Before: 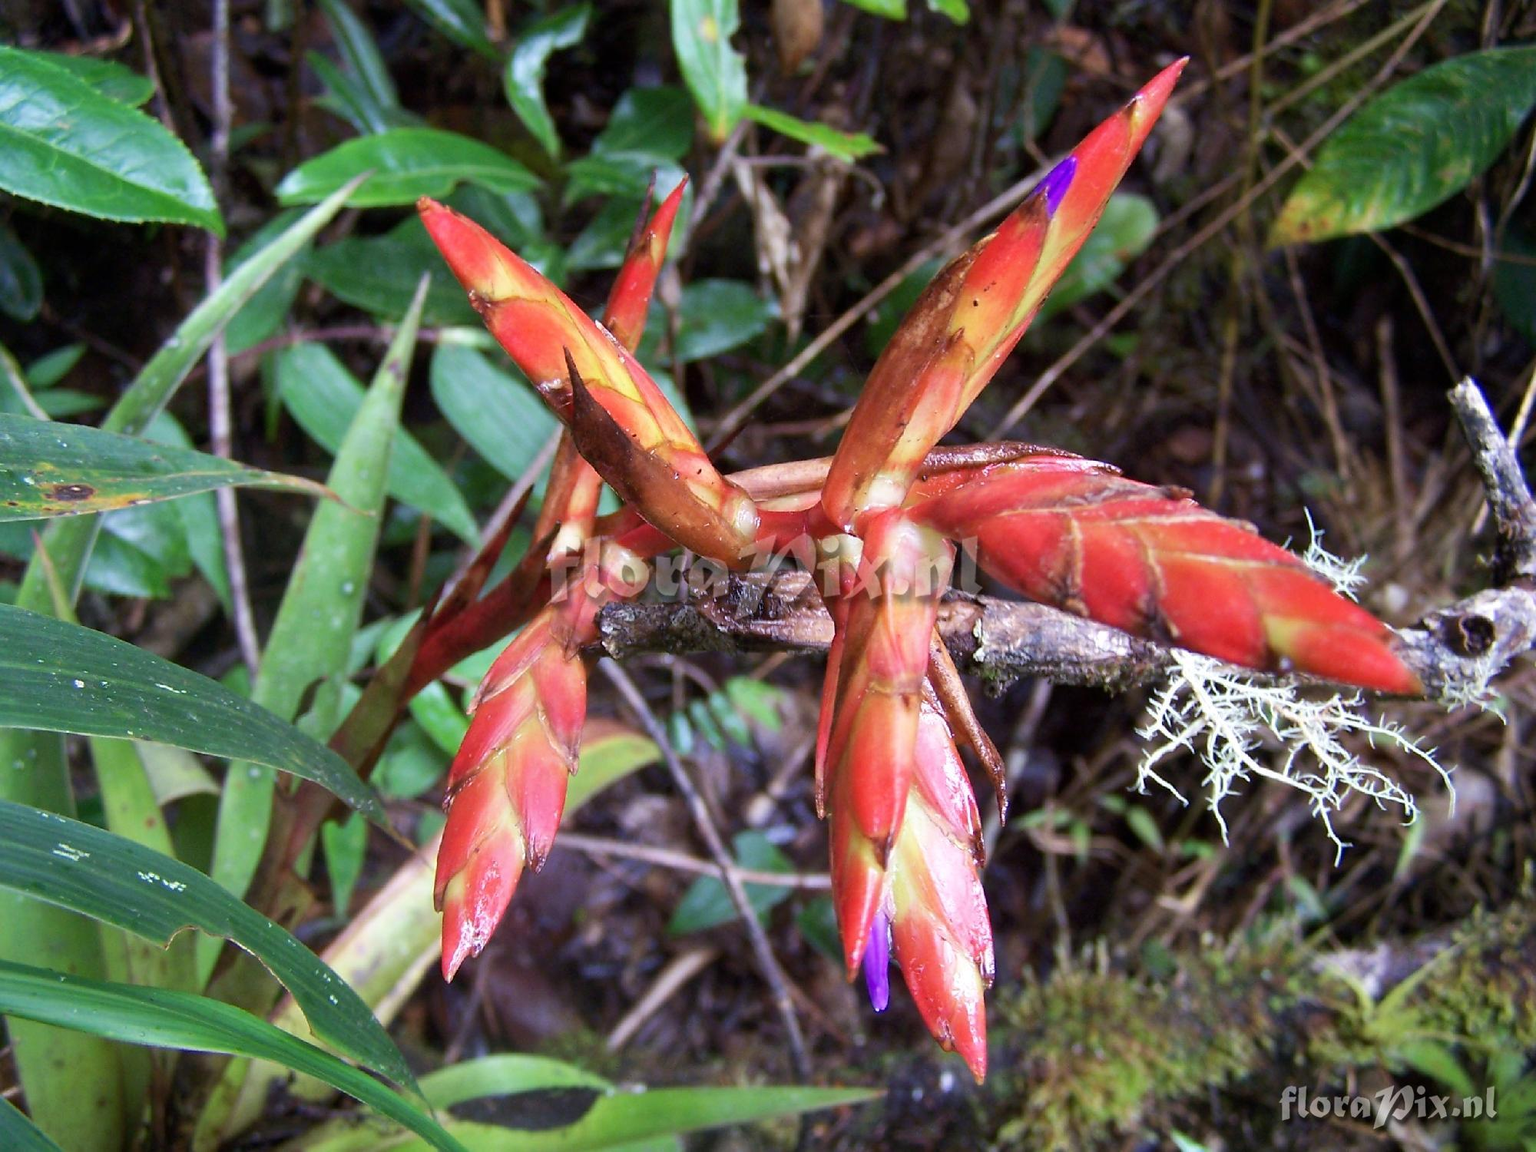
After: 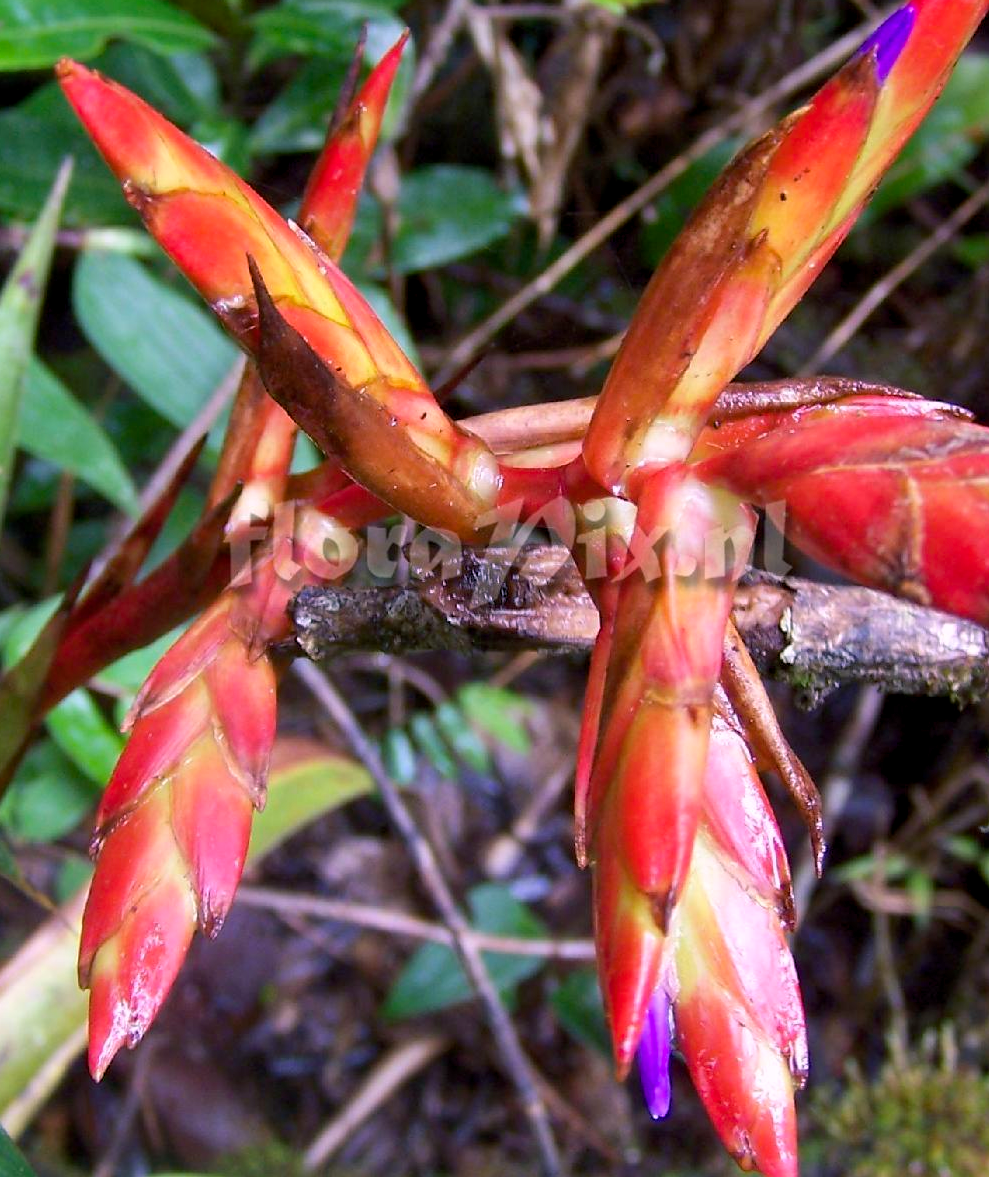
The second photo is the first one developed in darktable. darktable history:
crop and rotate: angle 0.02°, left 24.353%, top 13.219%, right 26.156%, bottom 8.224%
color balance rgb: shadows lift › chroma 2%, shadows lift › hue 217.2°, power › chroma 0.25%, power › hue 60°, highlights gain › chroma 1.5%, highlights gain › hue 309.6°, global offset › luminance -0.25%, perceptual saturation grading › global saturation 15%, global vibrance 15%
